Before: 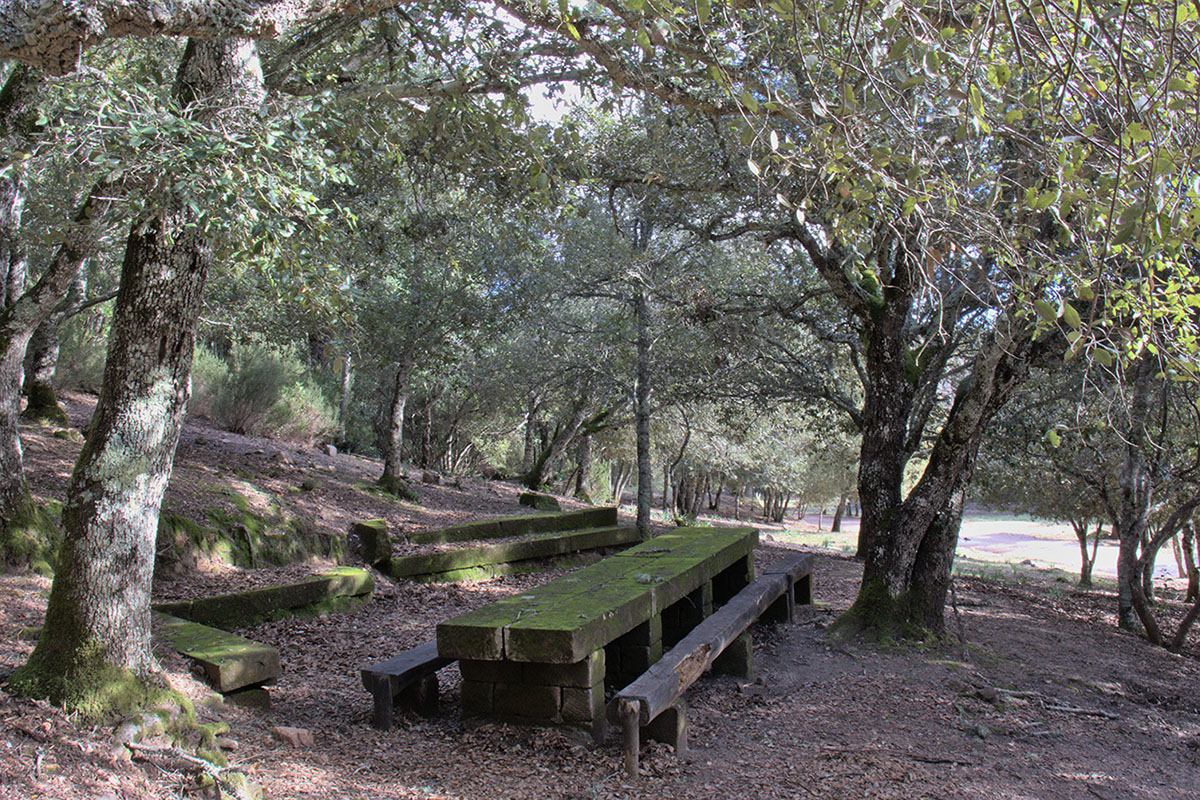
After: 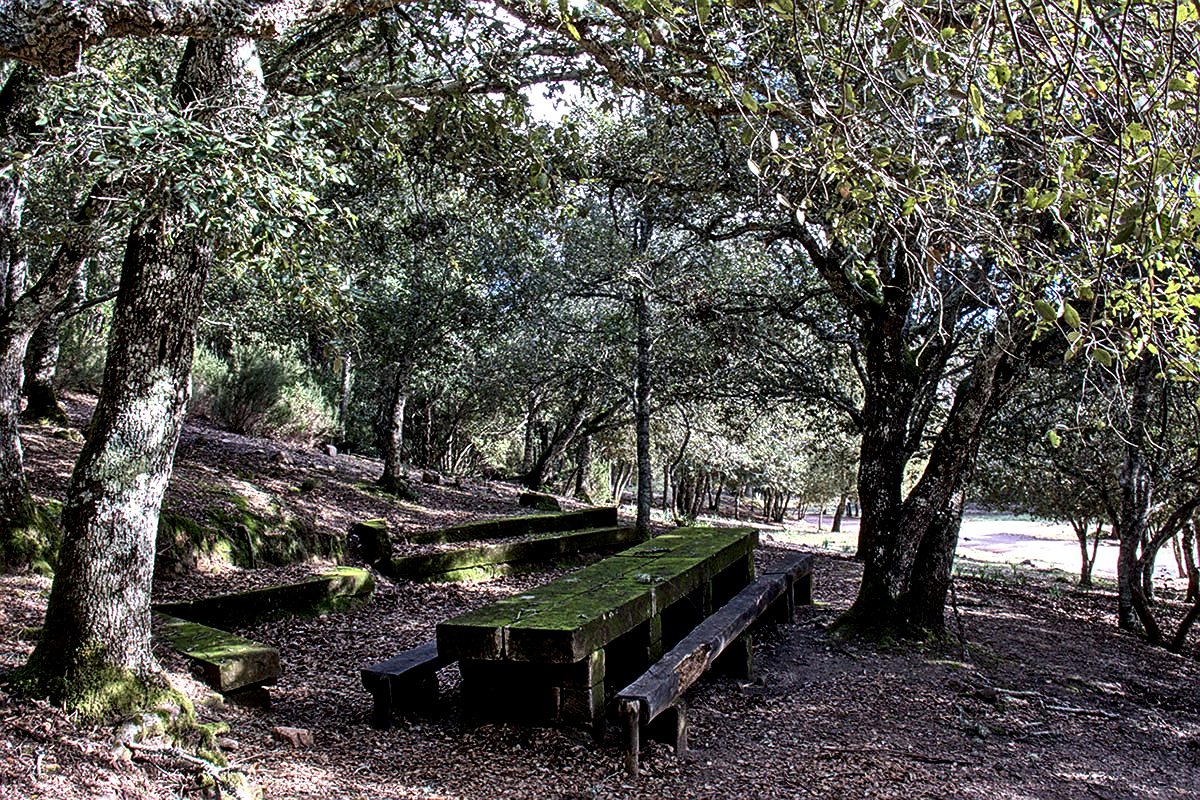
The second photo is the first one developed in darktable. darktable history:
local contrast: highlights 79%, shadows 56%, detail 175%, midtone range 0.428
exposure: exposure 0.2 EV, compensate highlight preservation false
sharpen: on, module defaults
contrast brightness saturation: contrast 0.19, brightness -0.24, saturation 0.11
